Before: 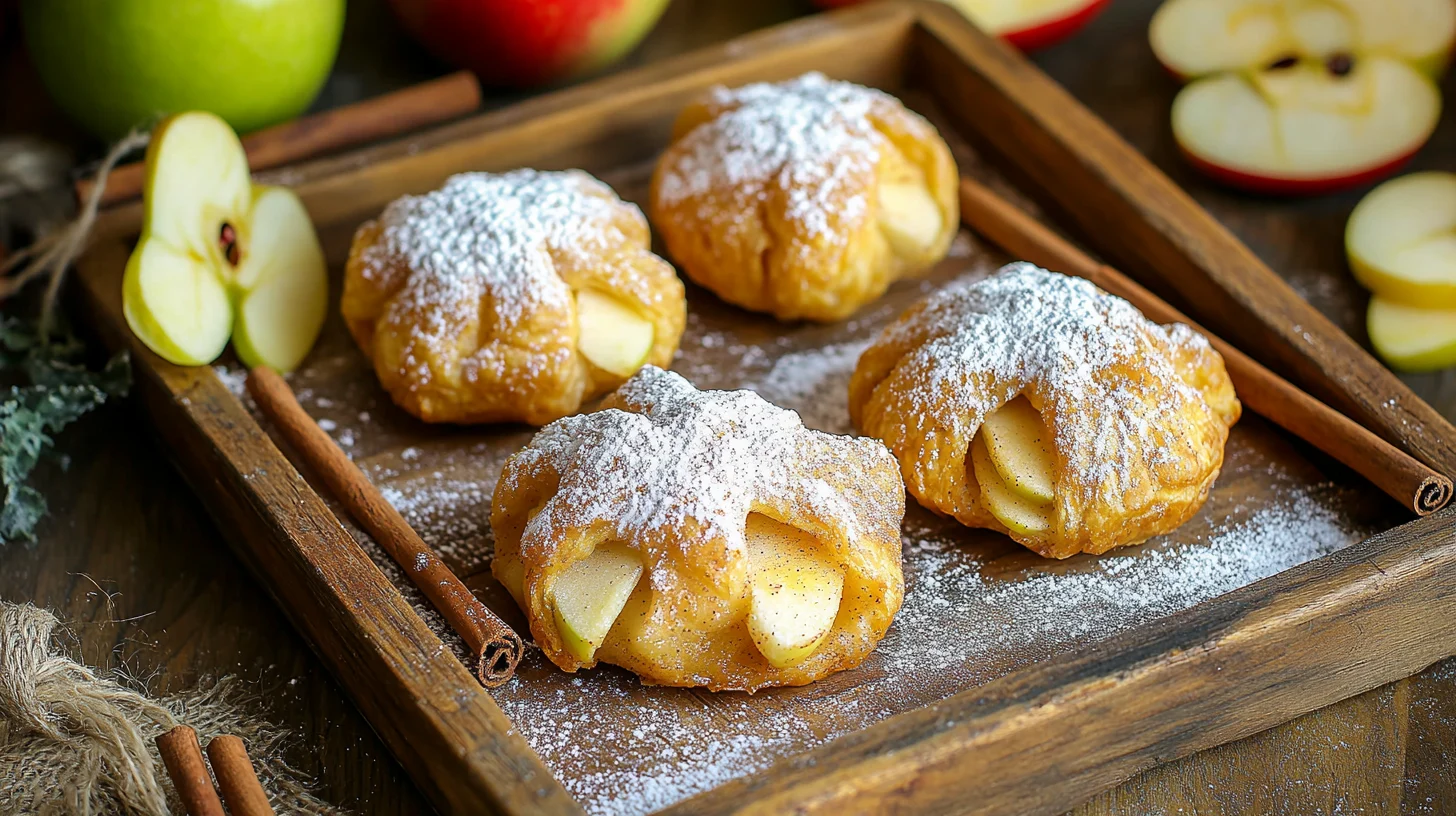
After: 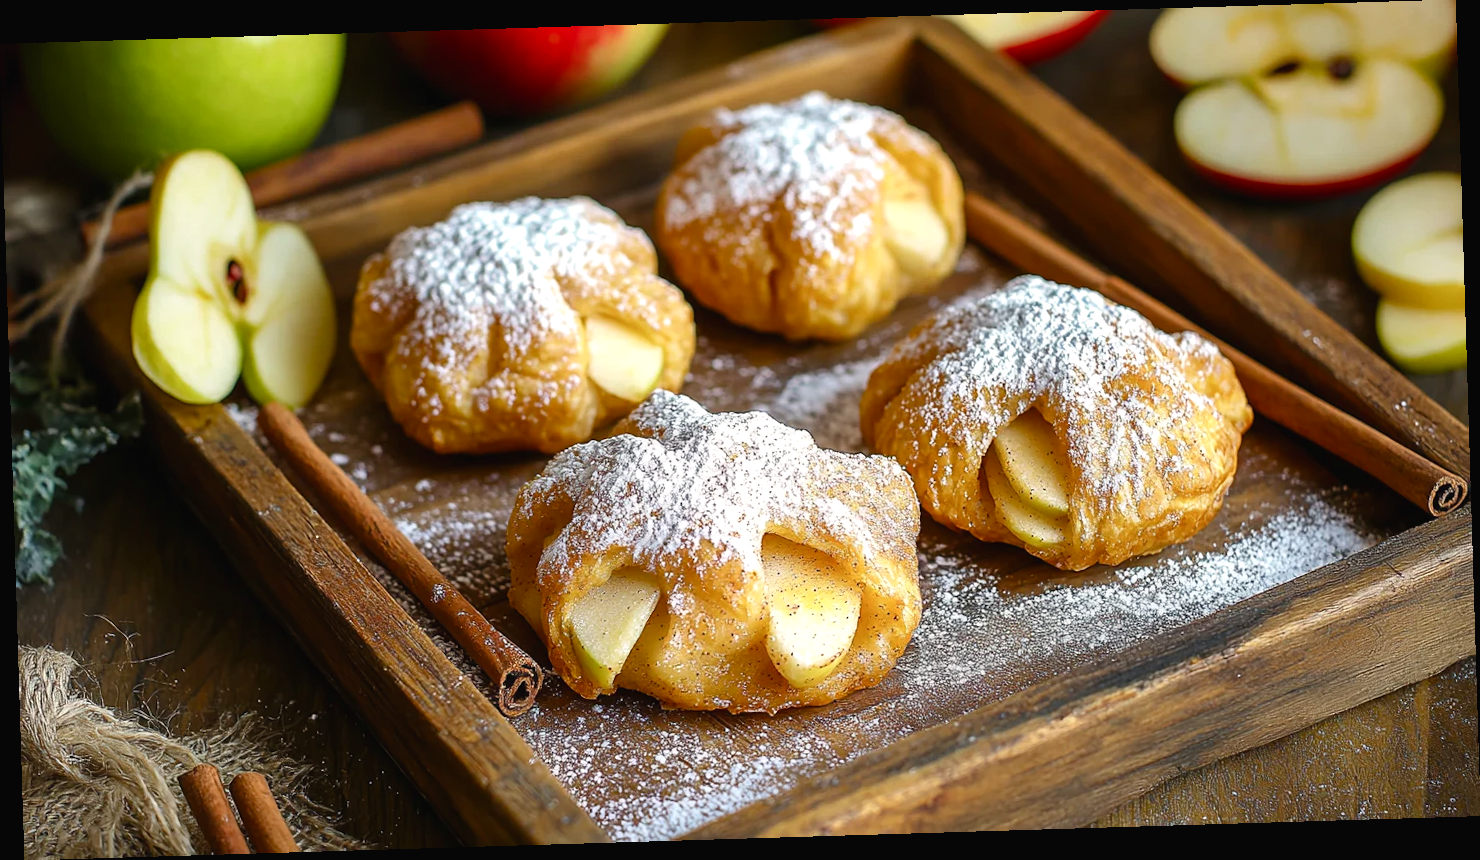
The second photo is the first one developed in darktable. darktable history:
color balance rgb: shadows lift › chroma 1%, shadows lift › hue 28.8°, power › hue 60°, highlights gain › chroma 1%, highlights gain › hue 60°, global offset › luminance 0.25%, perceptual saturation grading › highlights -20%, perceptual saturation grading › shadows 20%, perceptual brilliance grading › highlights 5%, perceptual brilliance grading › shadows -10%, global vibrance 19.67%
vibrance: on, module defaults
rotate and perspective: rotation -1.75°, automatic cropping off
